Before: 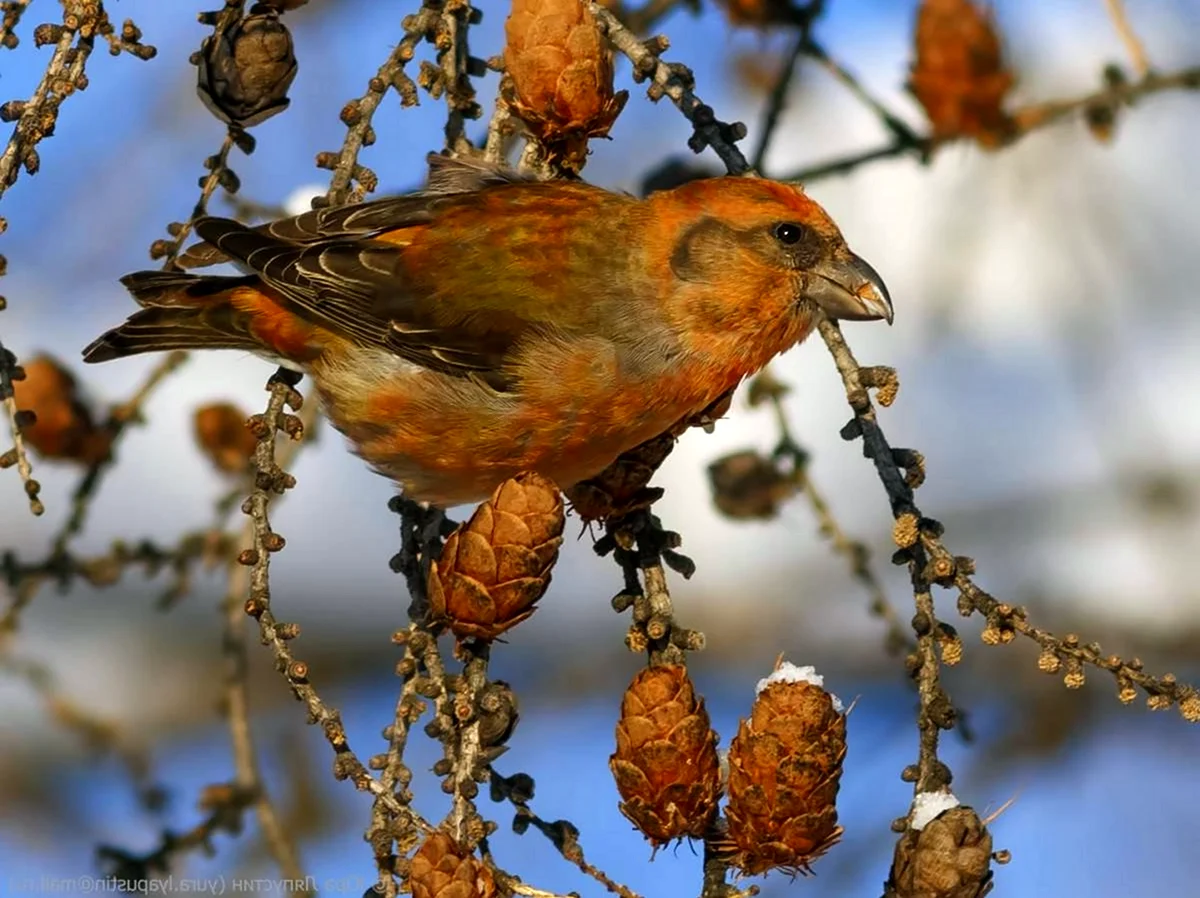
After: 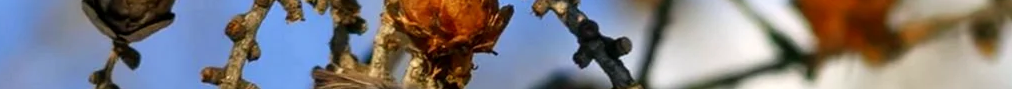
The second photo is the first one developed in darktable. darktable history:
shadows and highlights: shadows 52.34, highlights -28.23, soften with gaussian
crop and rotate: left 9.644%, top 9.491%, right 6.021%, bottom 80.509%
